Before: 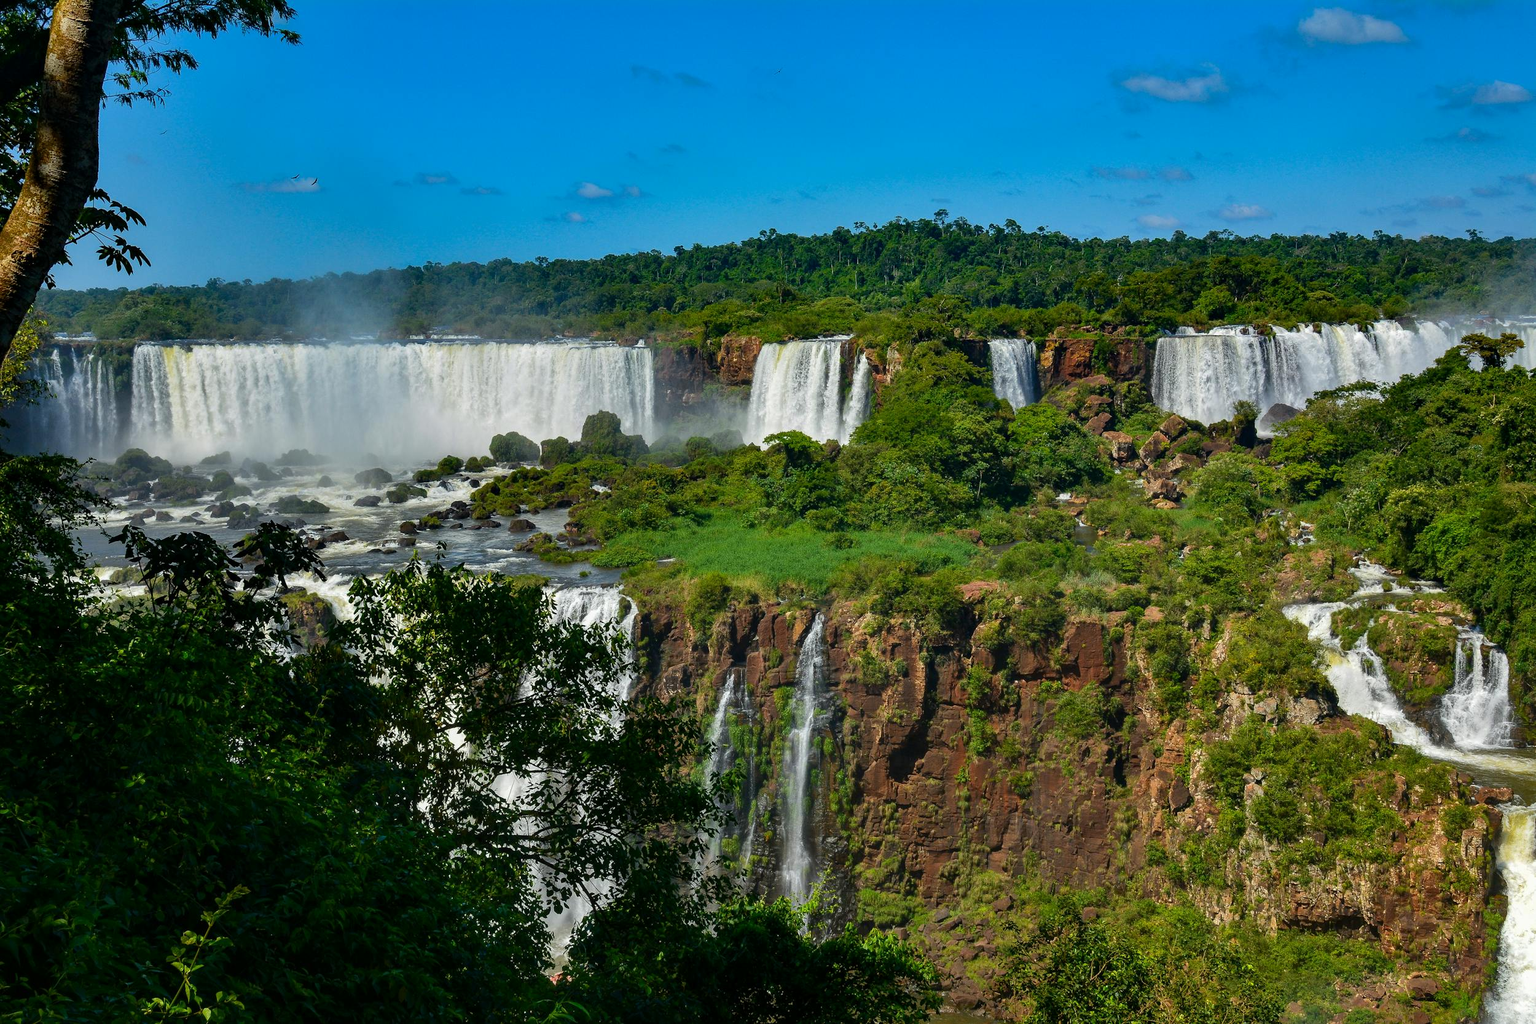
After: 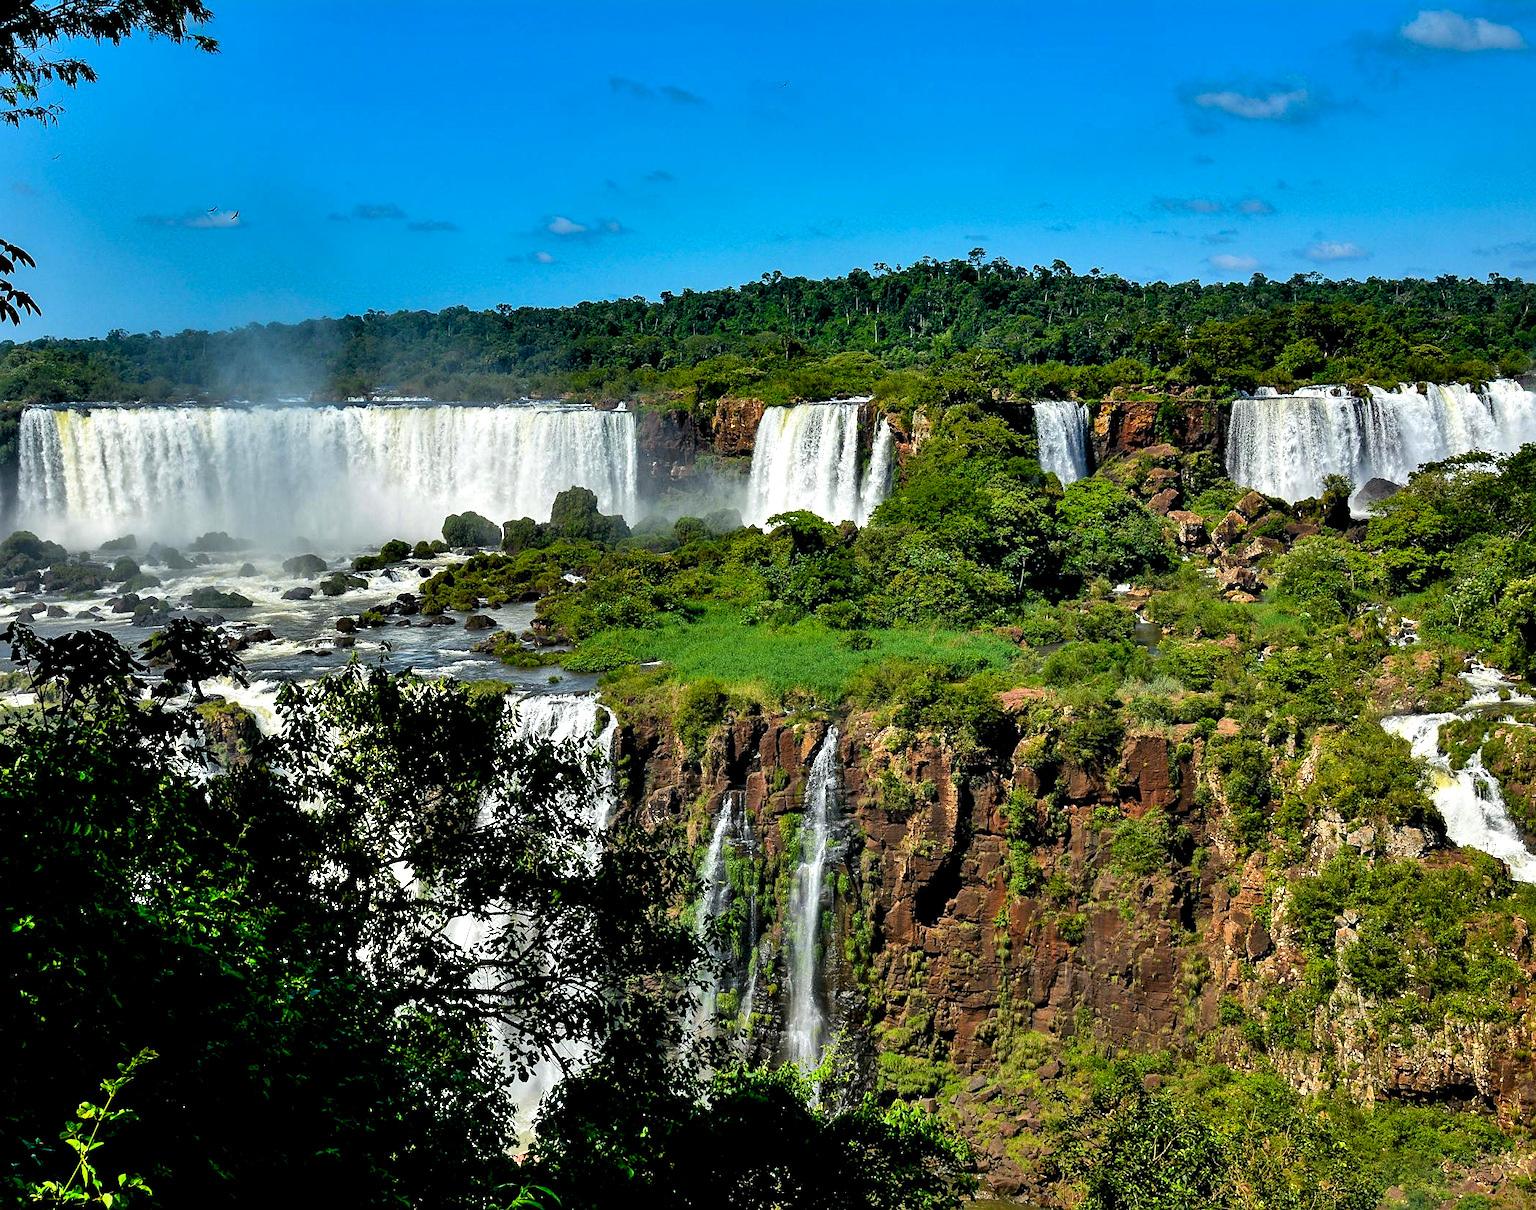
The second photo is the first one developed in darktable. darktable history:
levels: levels [0.055, 0.477, 0.9]
crop: left 7.598%, right 7.873%
sharpen: radius 1.864, amount 0.398, threshold 1.271
exposure: black level correction 0.007, exposure 0.159 EV, compensate highlight preservation false
shadows and highlights: radius 100.41, shadows 50.55, highlights -64.36, highlights color adjustment 49.82%, soften with gaussian
